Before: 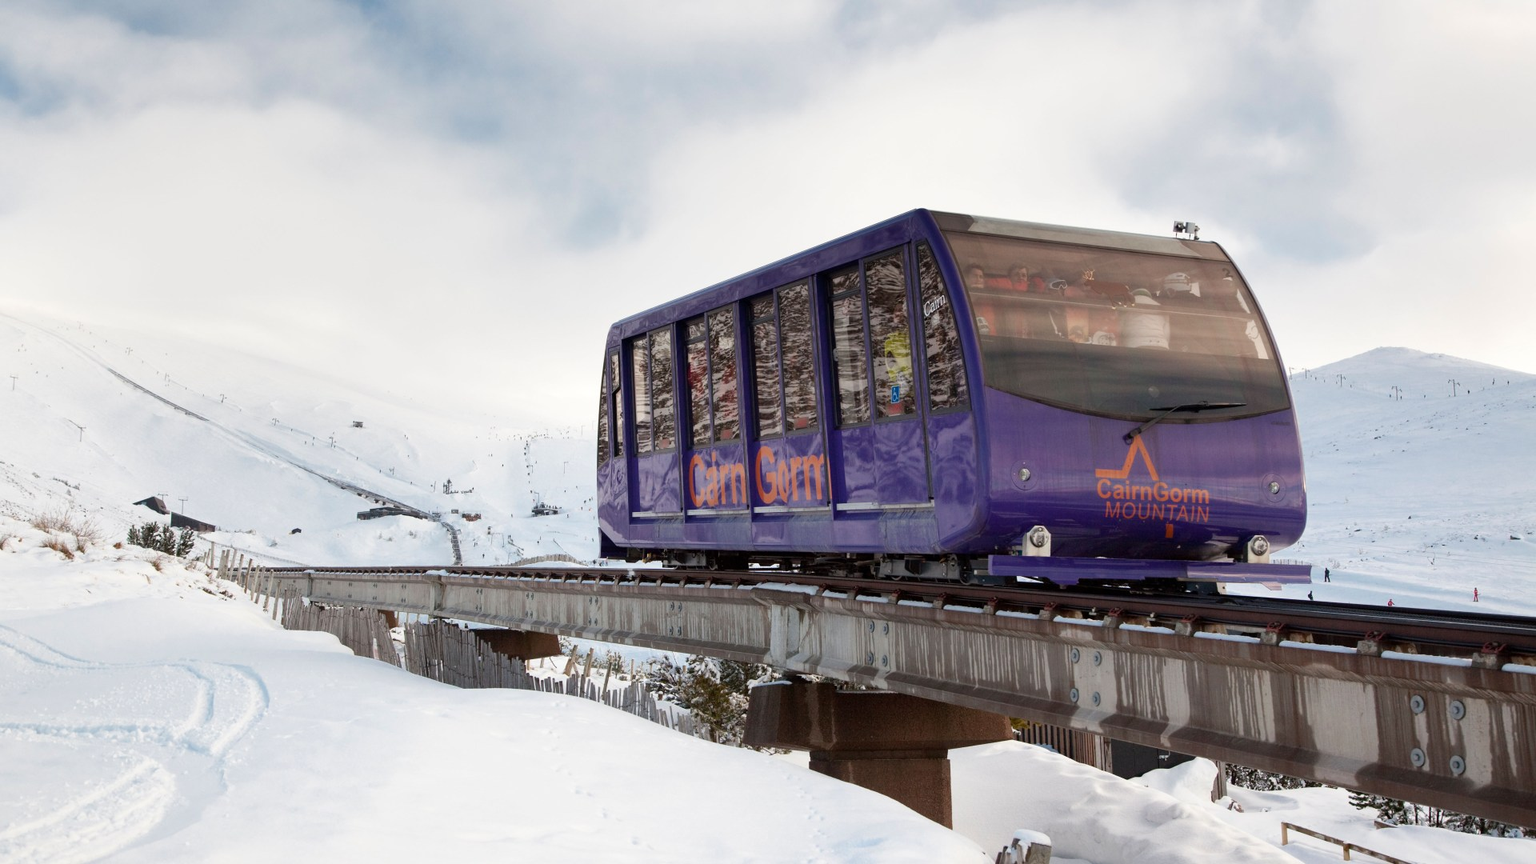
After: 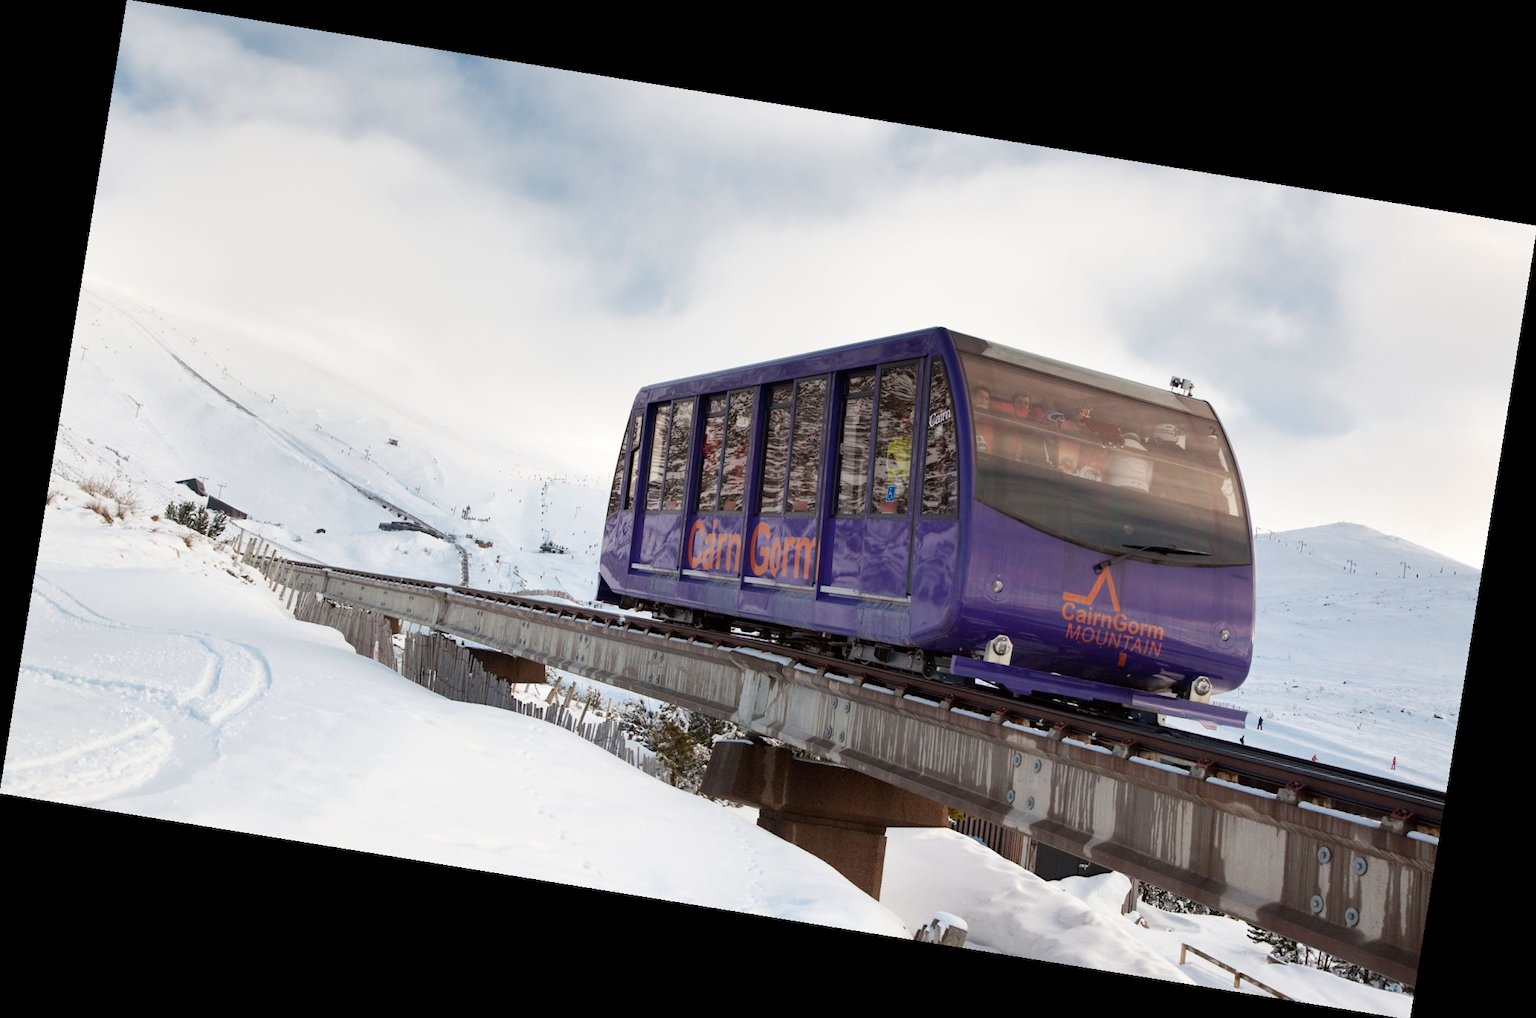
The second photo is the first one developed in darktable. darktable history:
rotate and perspective: rotation 9.12°, automatic cropping off
tone equalizer: on, module defaults
